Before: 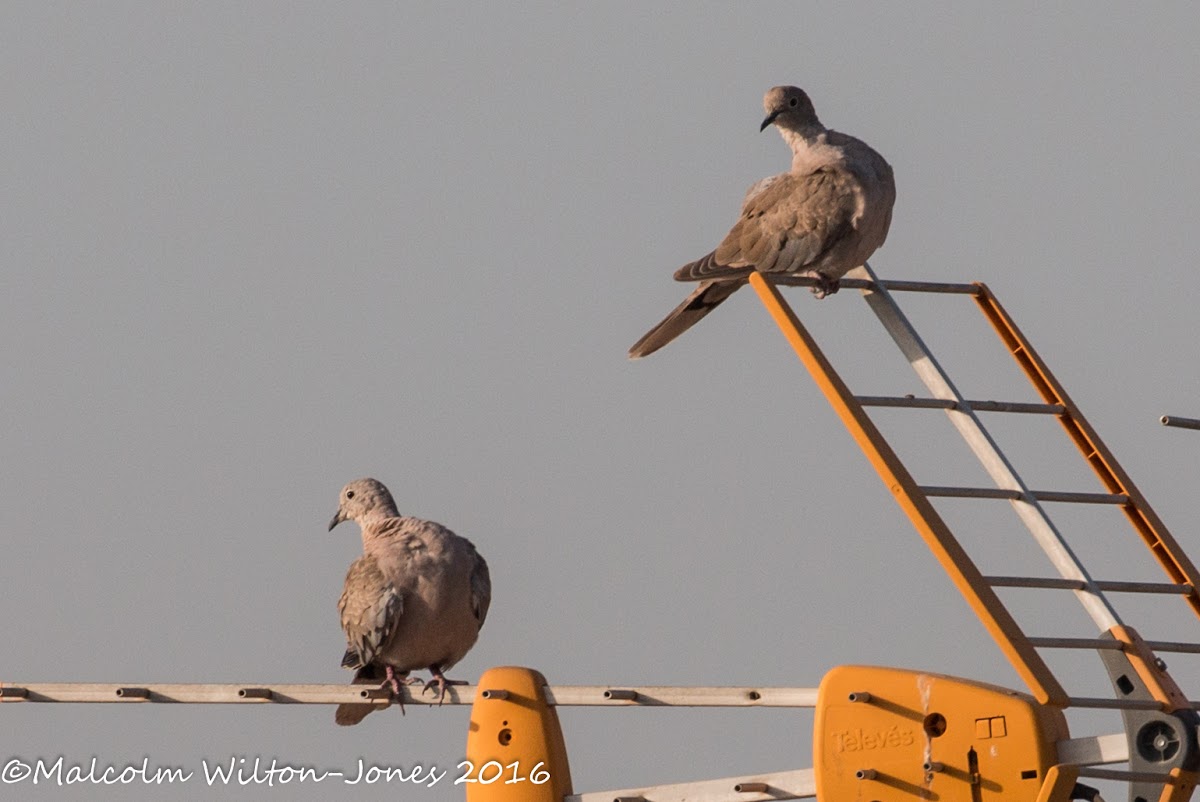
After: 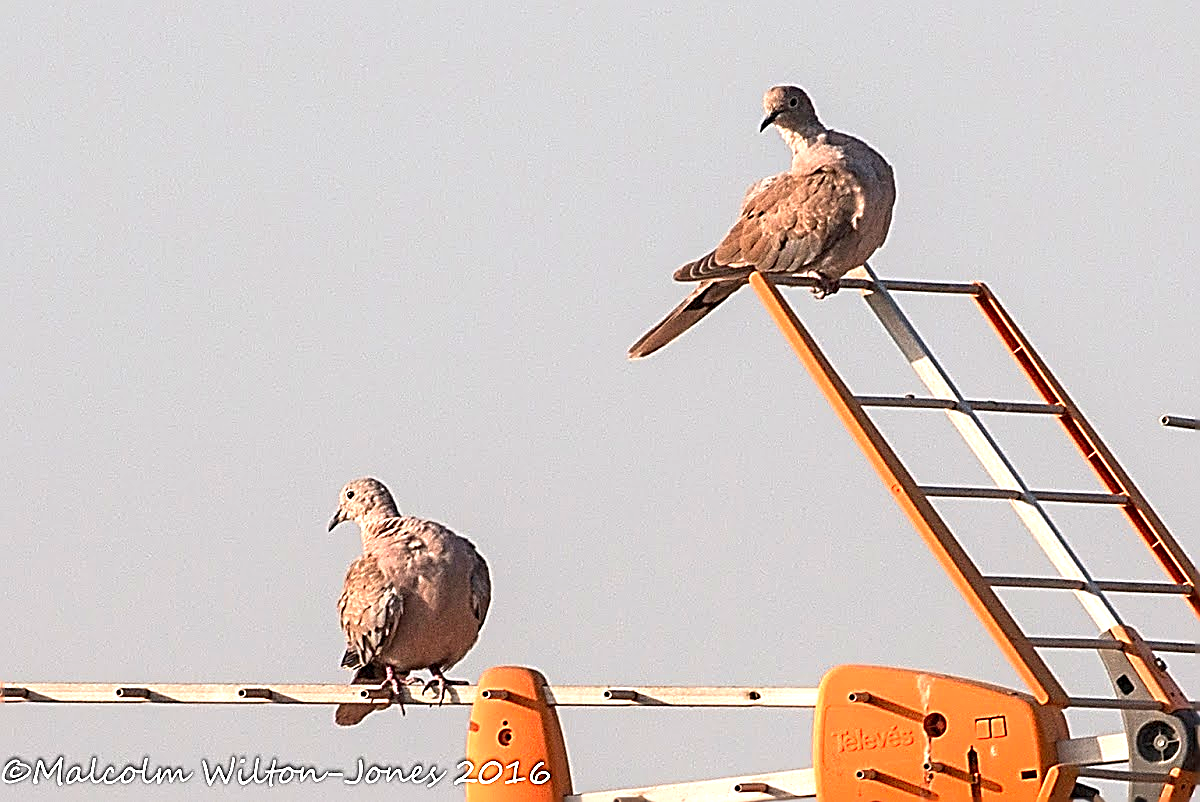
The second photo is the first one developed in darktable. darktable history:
exposure: exposure 1 EV
sharpen: amount 1.995
color zones: curves: ch1 [(0.24, 0.629) (0.75, 0.5)]; ch2 [(0.255, 0.454) (0.745, 0.491)]
